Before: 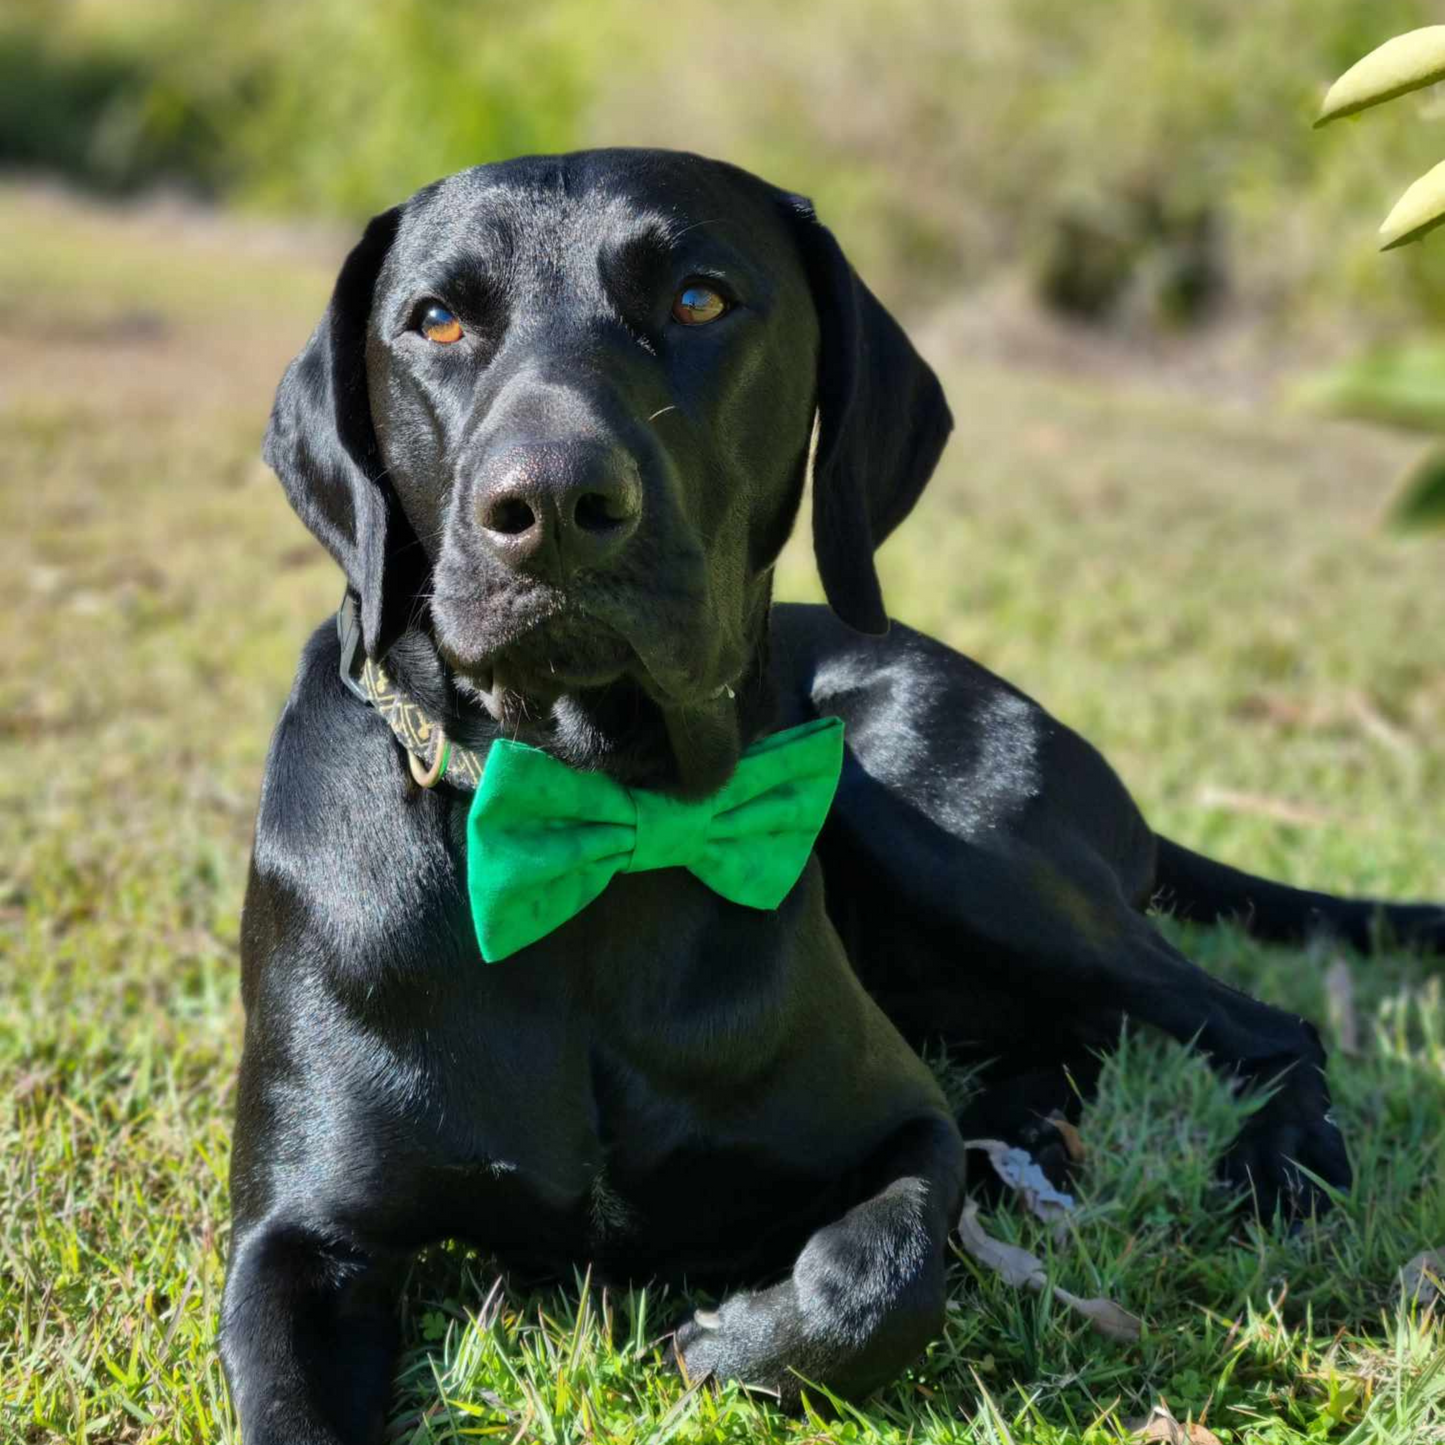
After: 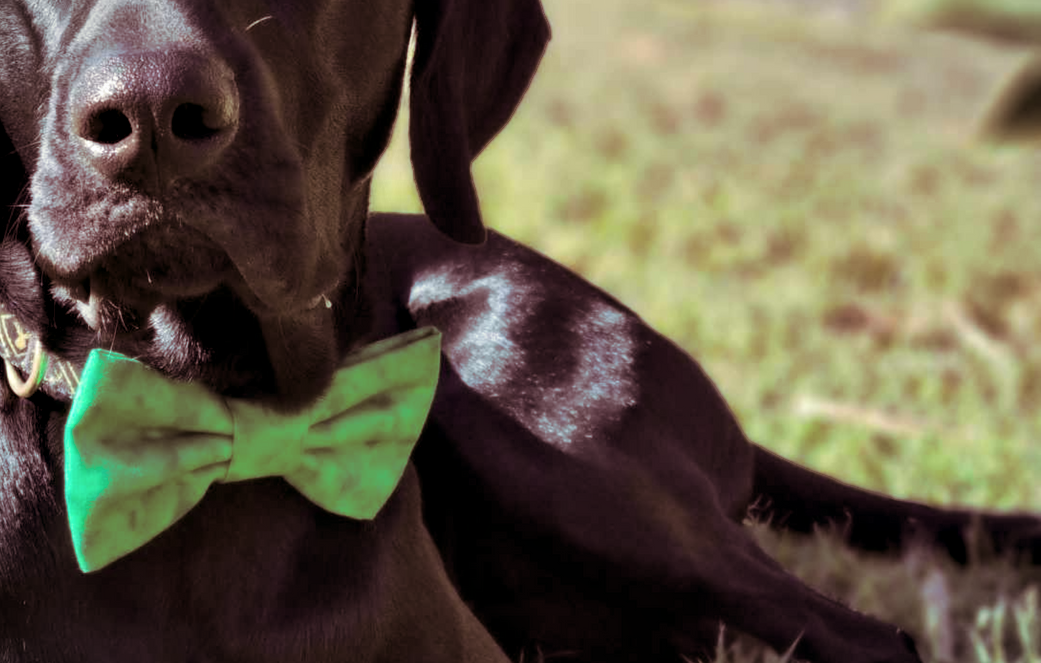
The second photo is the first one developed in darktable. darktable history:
split-toning: on, module defaults
contrast equalizer: y [[0.514, 0.573, 0.581, 0.508, 0.5, 0.5], [0.5 ×6], [0.5 ×6], [0 ×6], [0 ×6]], mix 0.79
vignetting: fall-off start 100%, brightness -0.282, width/height ratio 1.31
crop and rotate: left 27.938%, top 27.046%, bottom 27.046%
